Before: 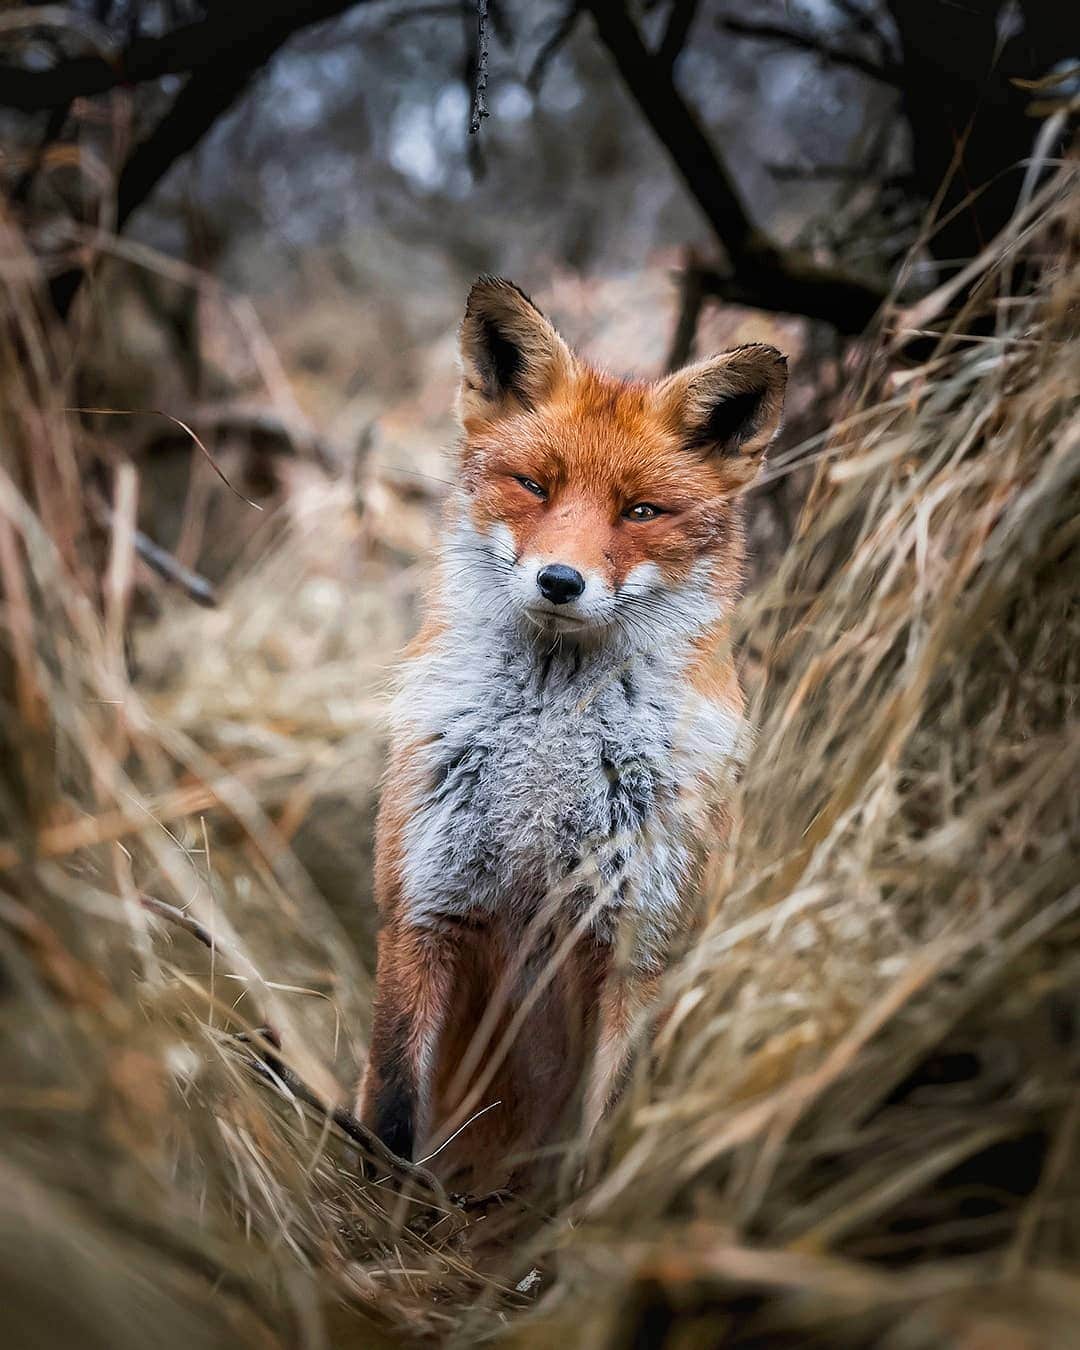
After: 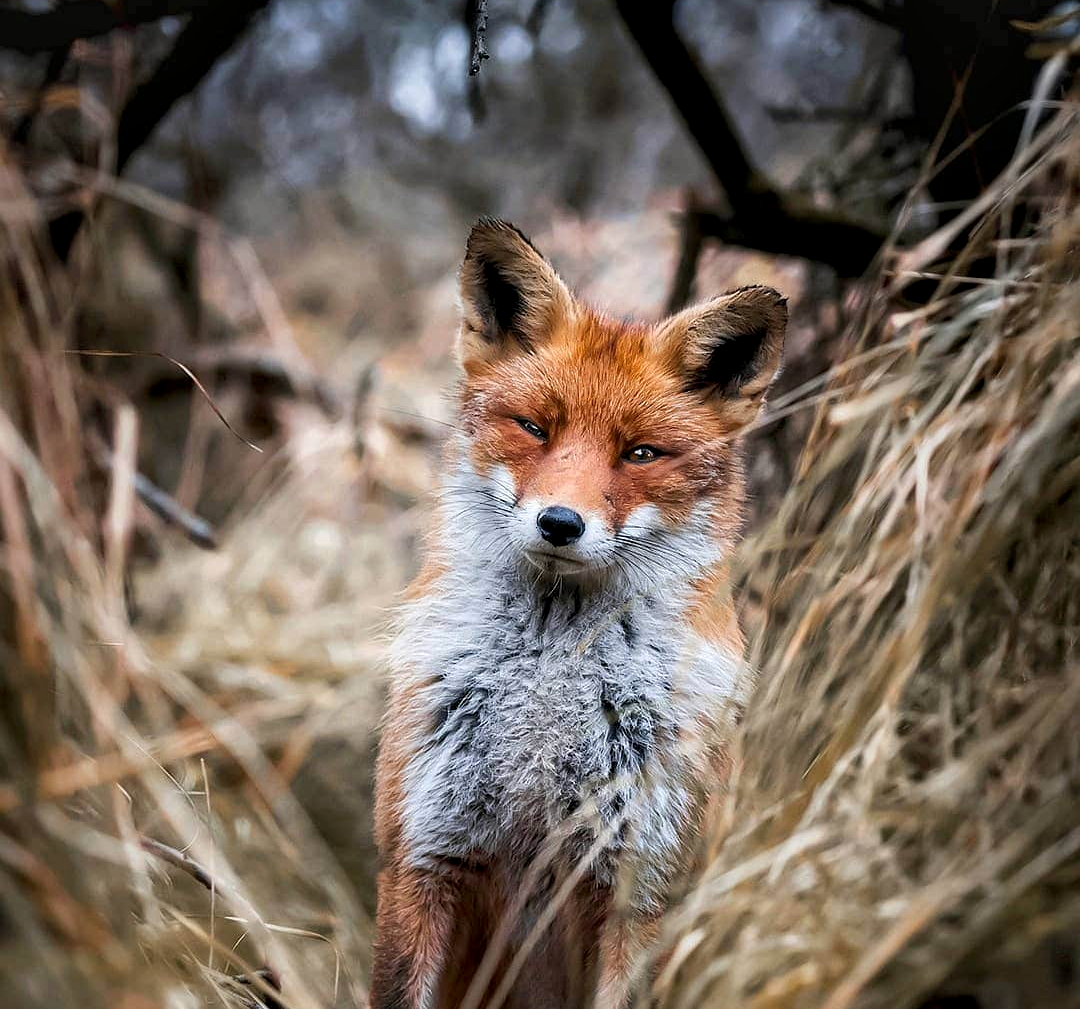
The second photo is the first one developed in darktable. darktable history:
crop: top 4.314%, bottom 20.93%
contrast equalizer: y [[0.6 ×6], [0.55 ×6], [0 ×6], [0 ×6], [0 ×6]], mix 0.281
